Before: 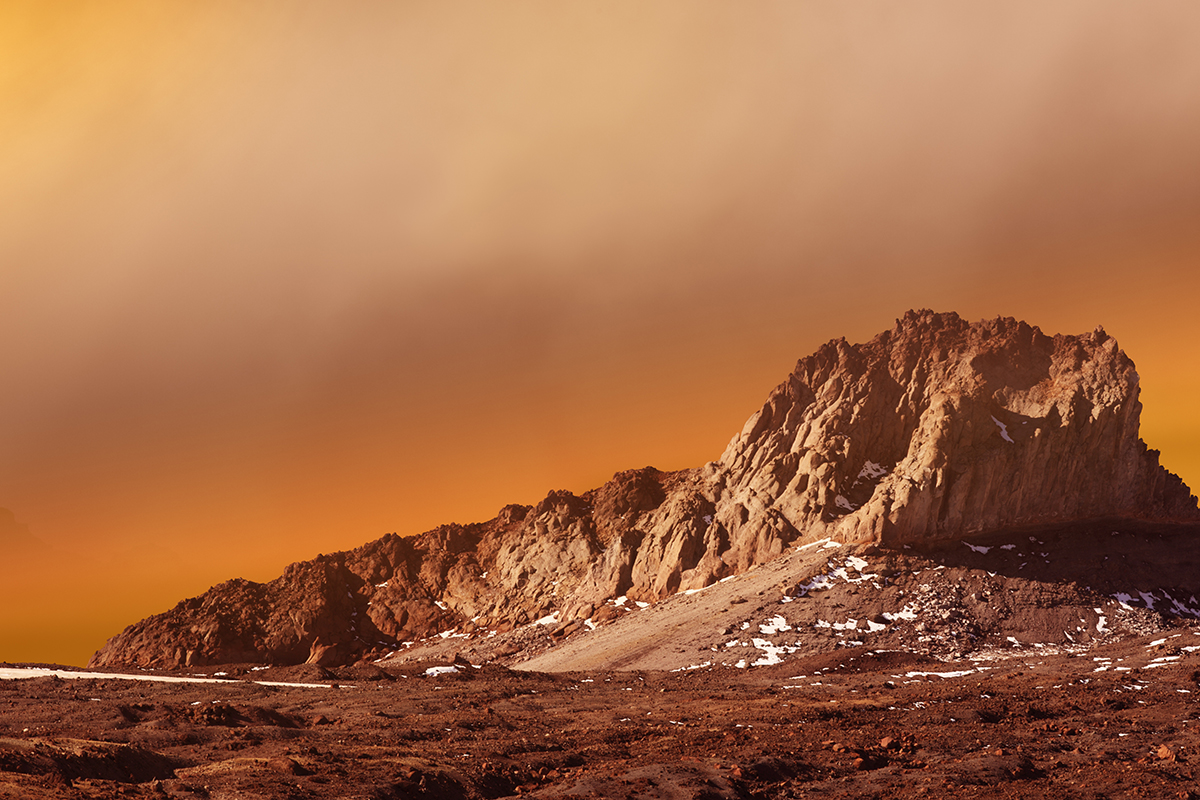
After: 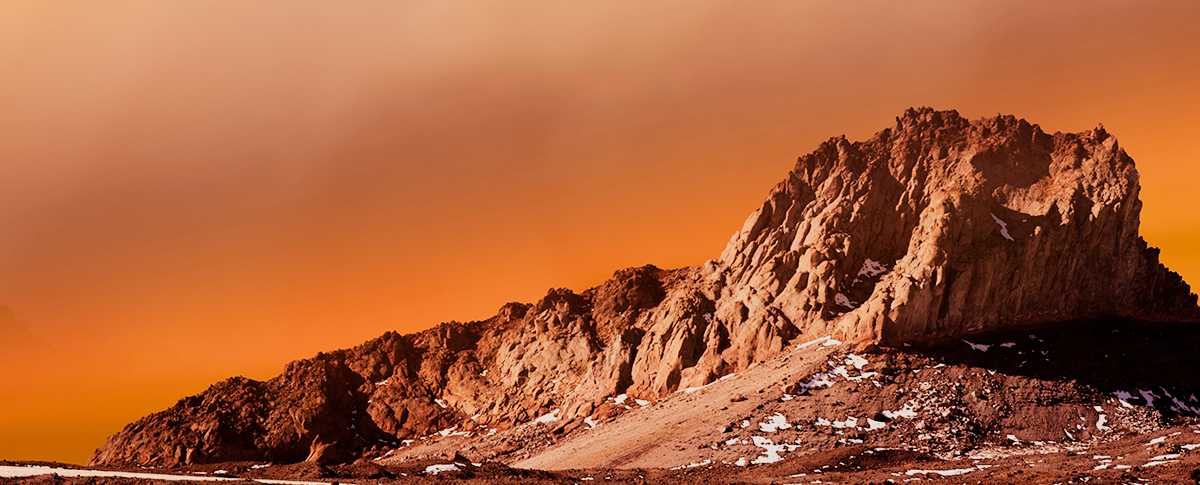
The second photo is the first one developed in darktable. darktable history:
crop and rotate: top 25.357%, bottom 13.942%
filmic rgb: black relative exposure -5 EV, hardness 2.88, contrast 1.3, highlights saturation mix -30%
